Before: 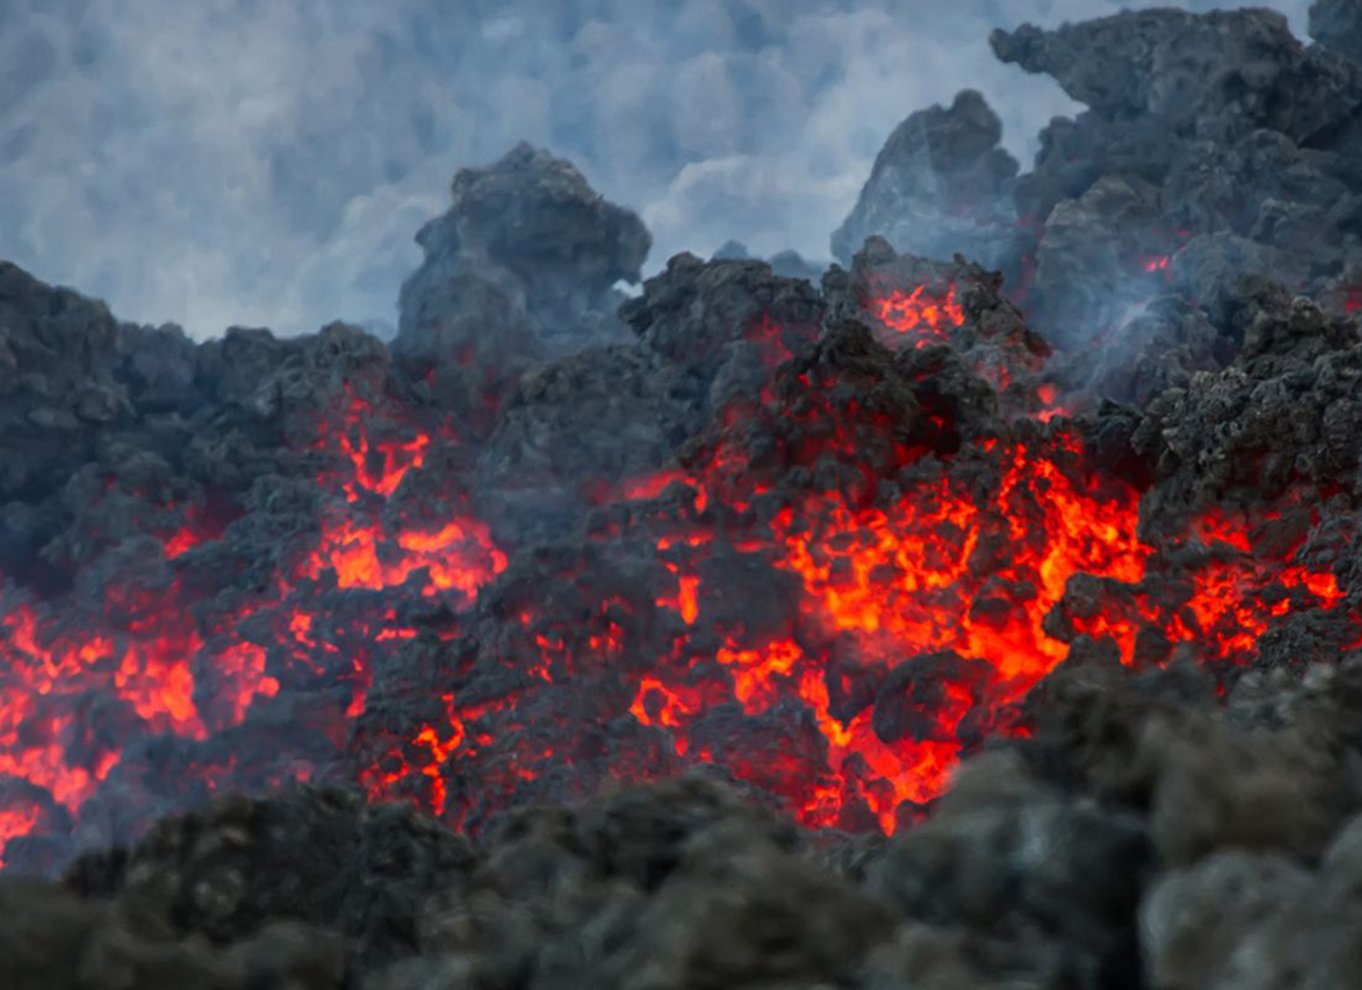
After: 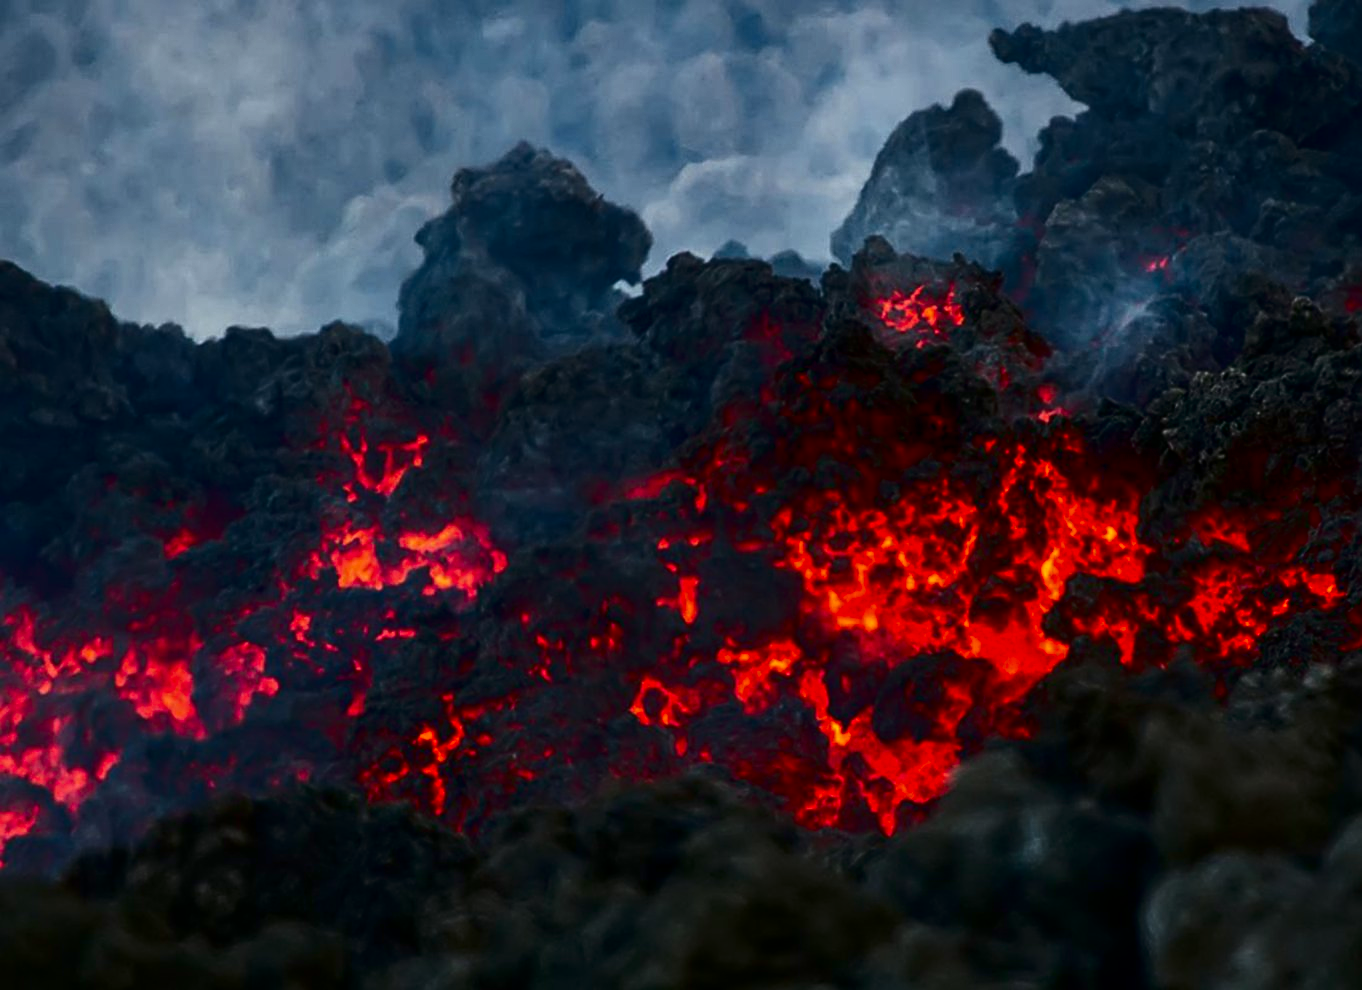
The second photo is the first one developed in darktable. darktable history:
sharpen: on, module defaults
contrast brightness saturation: contrast 0.24, brightness -0.24, saturation 0.14
